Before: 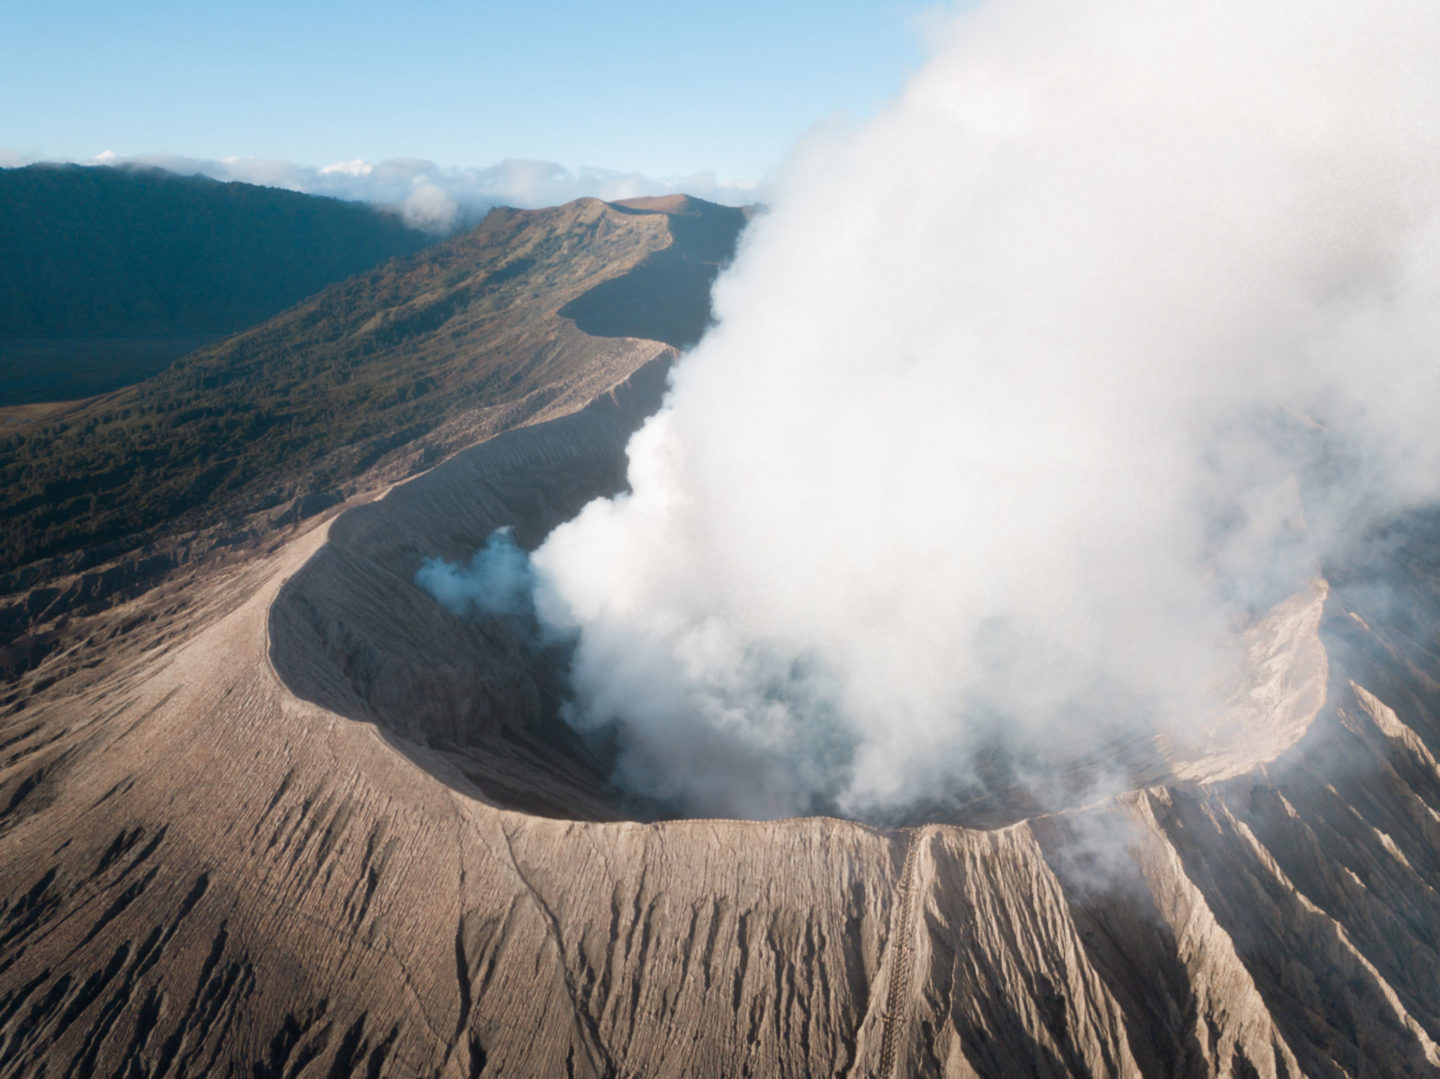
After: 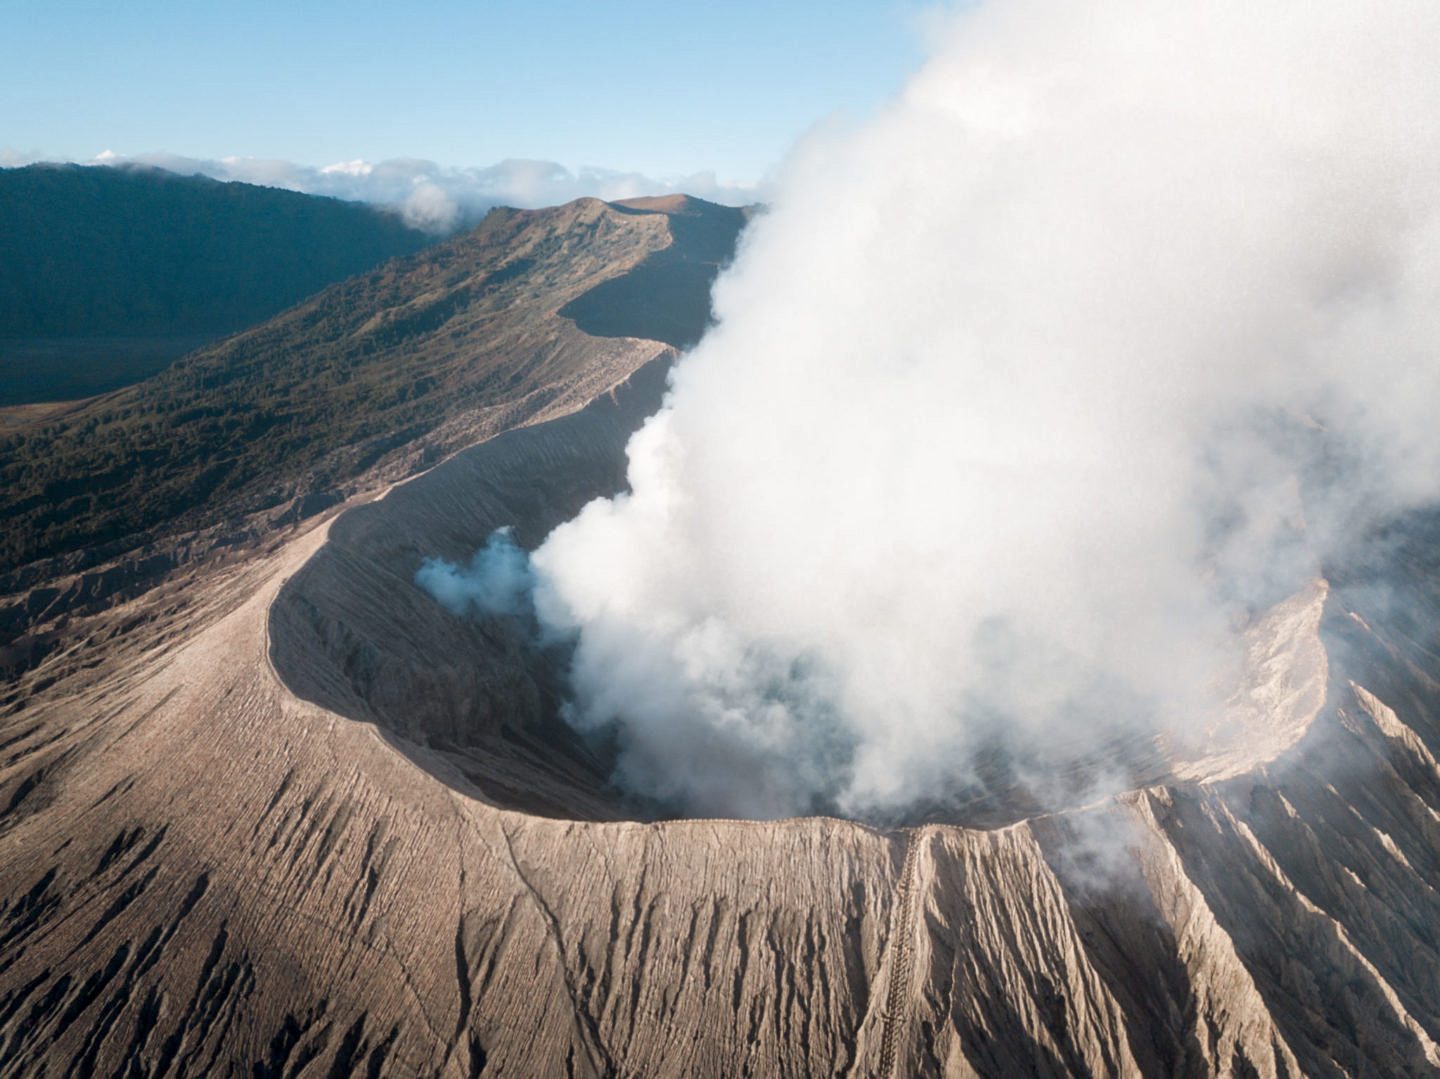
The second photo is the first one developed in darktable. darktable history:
local contrast: on, module defaults
sharpen: amount 0.2
